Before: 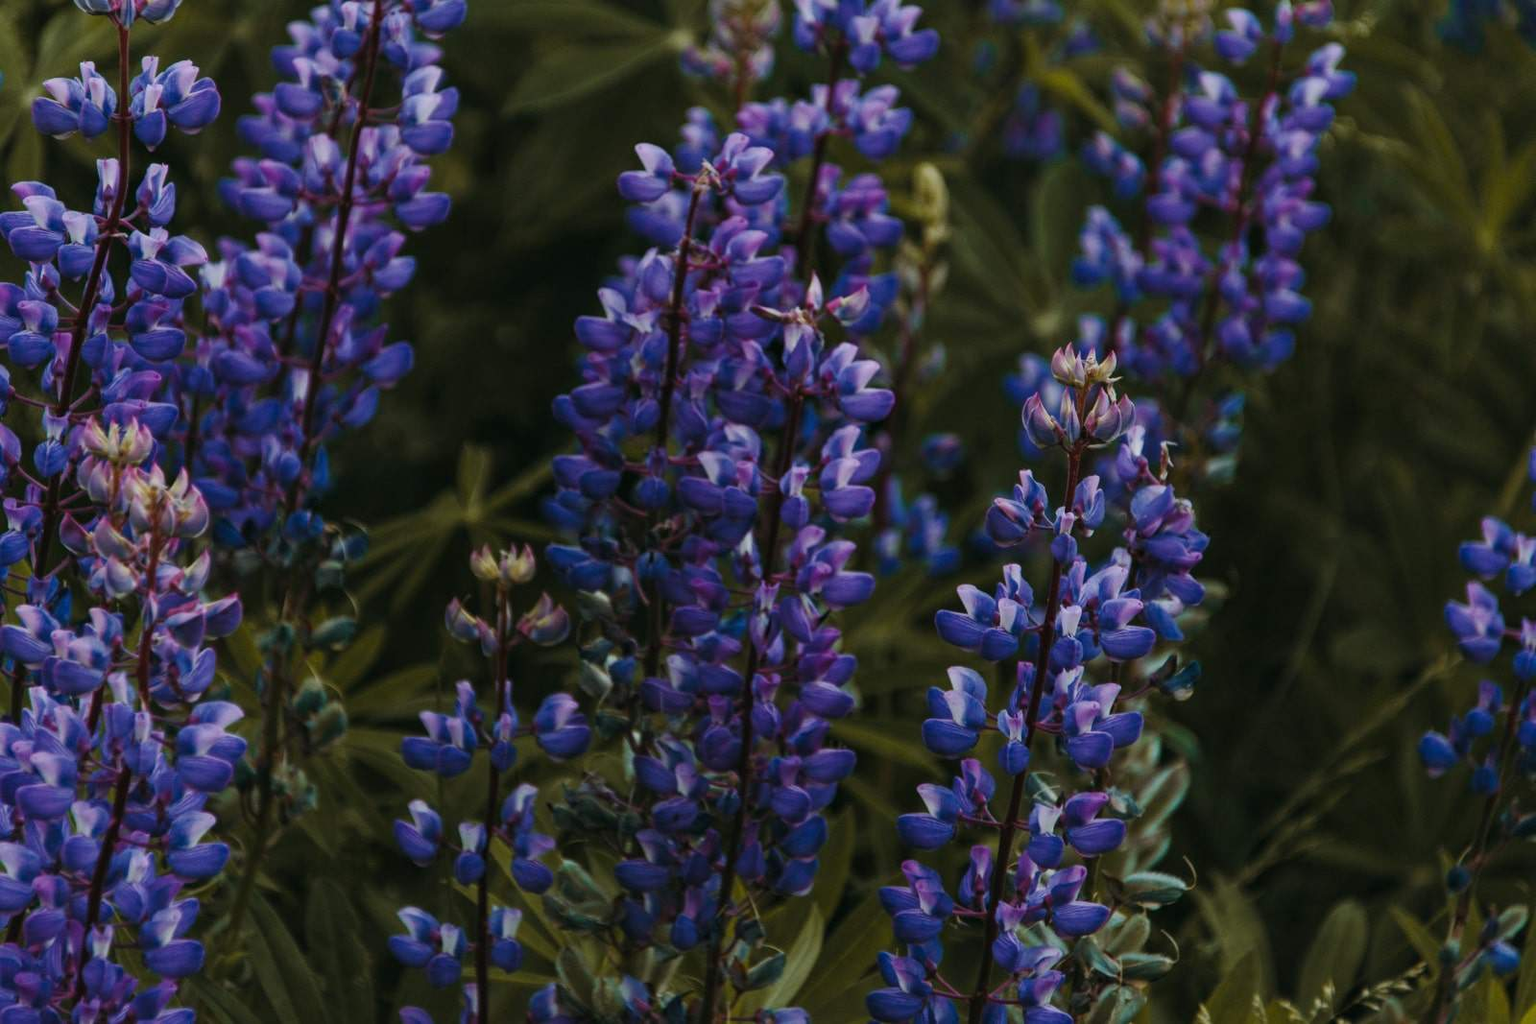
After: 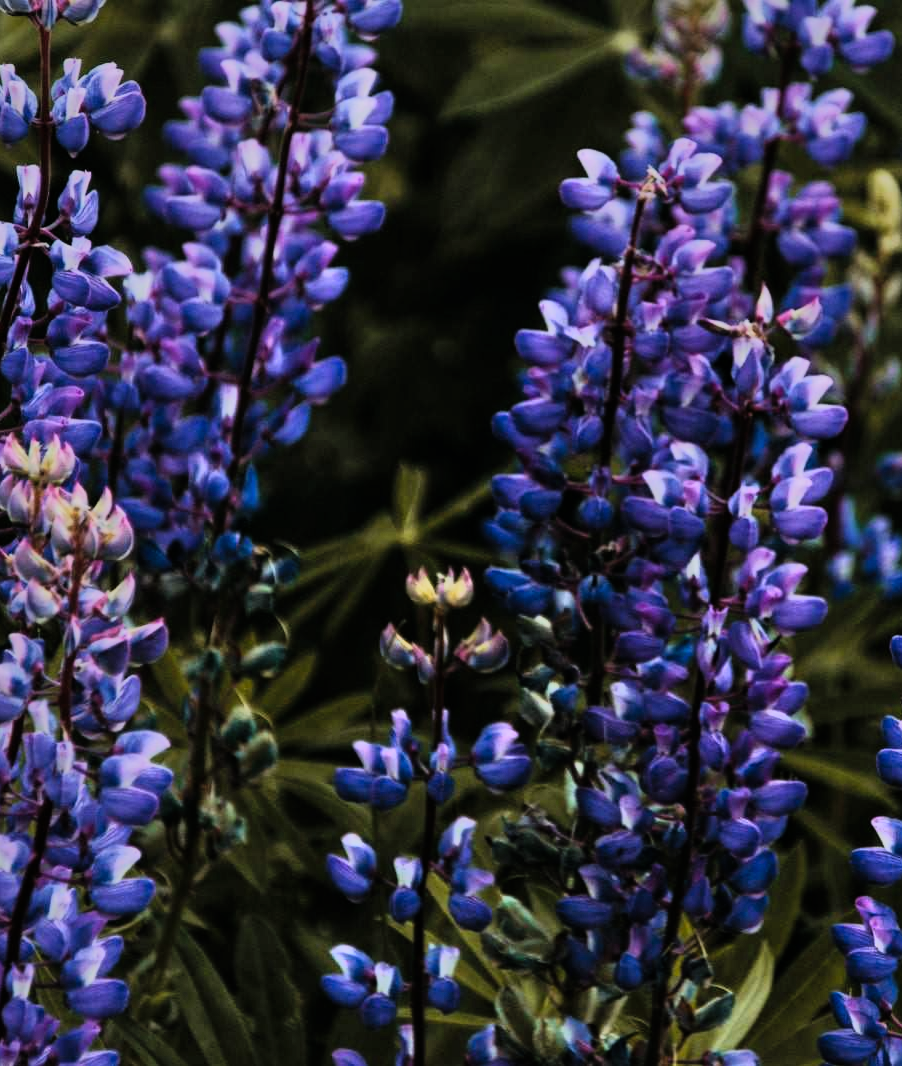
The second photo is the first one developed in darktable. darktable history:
crop: left 5.259%, right 38.351%
shadows and highlights: soften with gaussian
filmic rgb: black relative exposure -7.65 EV, white relative exposure 4.56 EV, hardness 3.61, contrast 1.116
